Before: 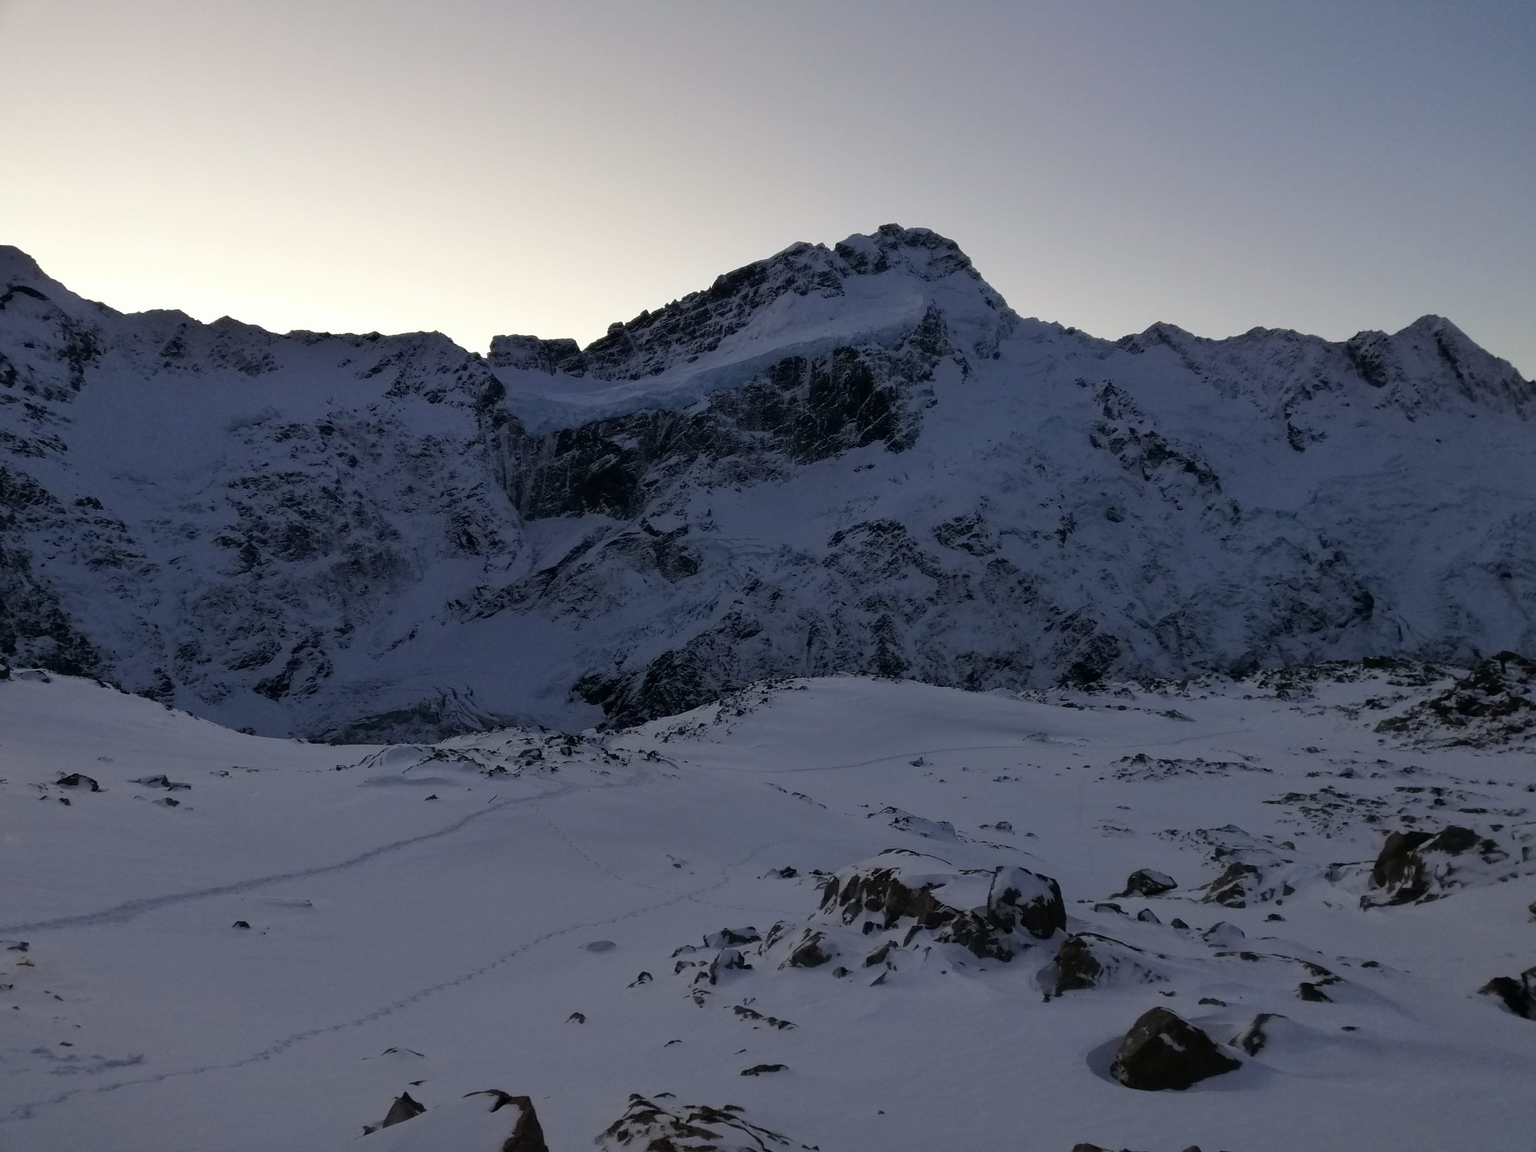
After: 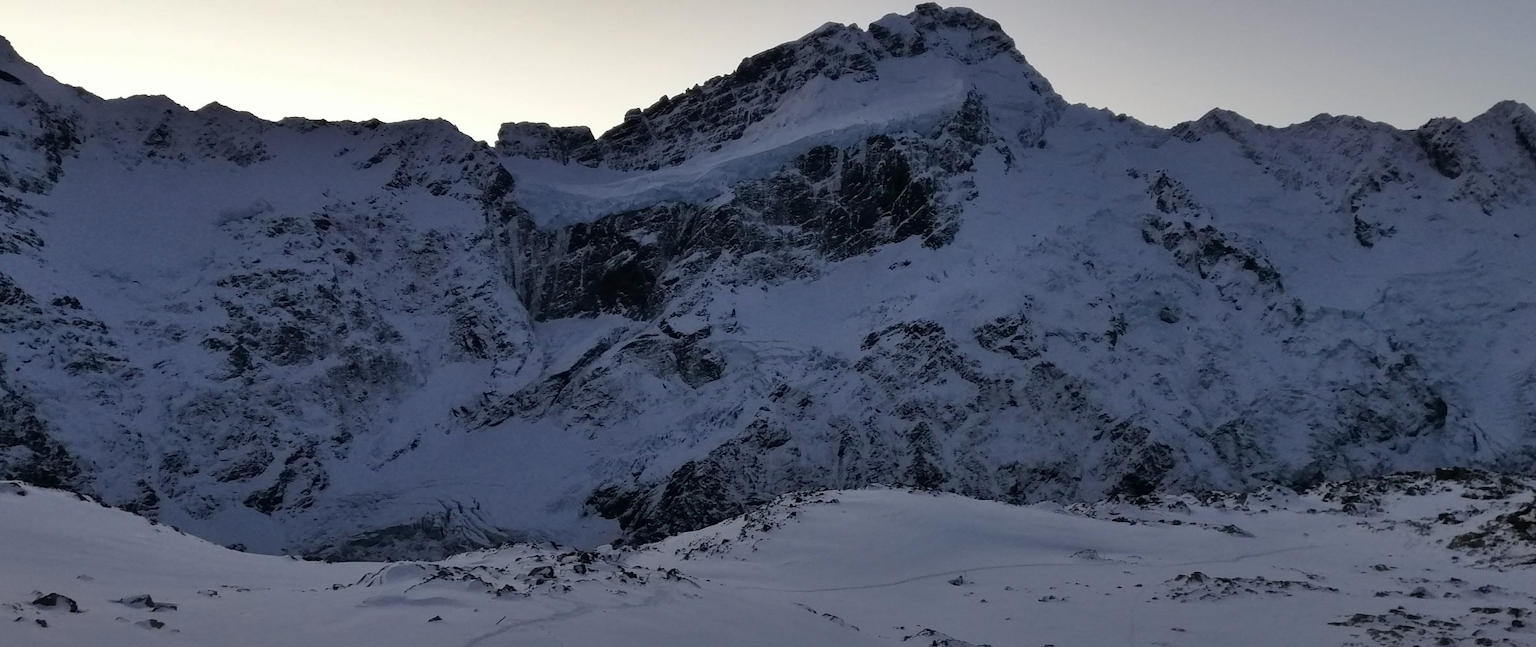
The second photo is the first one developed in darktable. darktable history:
crop: left 1.744%, top 19.225%, right 5.069%, bottom 28.357%
shadows and highlights: radius 133.83, soften with gaussian
